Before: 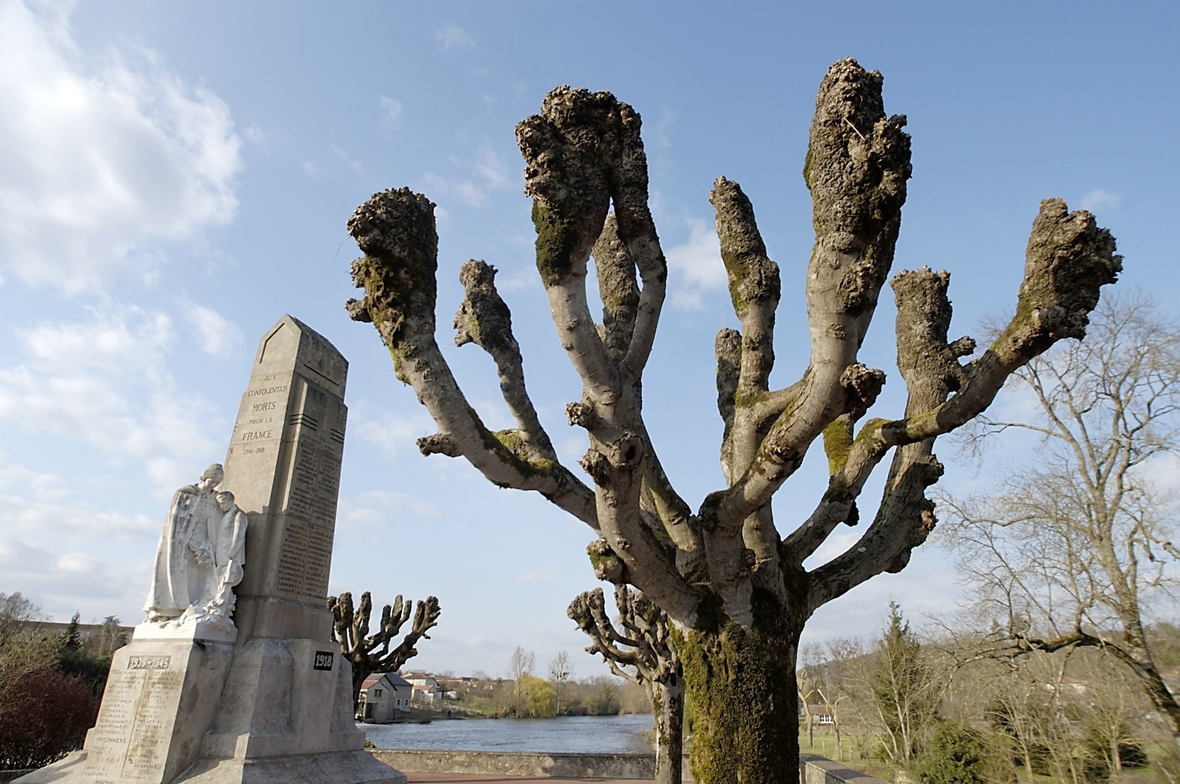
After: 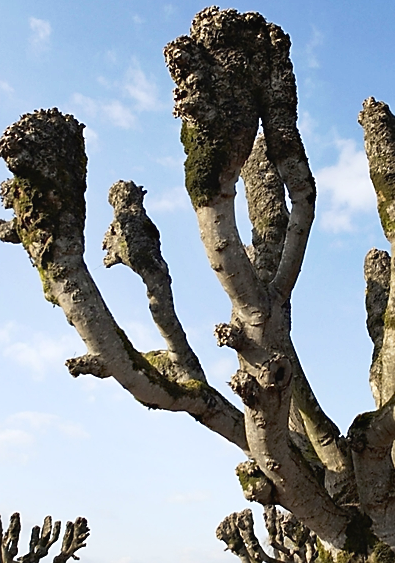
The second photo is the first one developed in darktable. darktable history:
contrast brightness saturation: contrast 0.141
tone curve: curves: ch0 [(0, 0.024) (0.119, 0.146) (0.474, 0.464) (0.718, 0.721) (0.817, 0.839) (1, 0.998)]; ch1 [(0, 0) (0.377, 0.416) (0.439, 0.451) (0.477, 0.477) (0.501, 0.497) (0.538, 0.544) (0.58, 0.602) (0.664, 0.676) (0.783, 0.804) (1, 1)]; ch2 [(0, 0) (0.38, 0.405) (0.463, 0.456) (0.498, 0.497) (0.524, 0.535) (0.578, 0.576) (0.648, 0.665) (1, 1)], preserve colors none
haze removal: strength 0.3, distance 0.25, compatibility mode true, adaptive false
crop and rotate: left 29.767%, top 10.198%, right 36.675%, bottom 17.902%
exposure: exposure 0.203 EV, compensate exposure bias true, compensate highlight preservation false
sharpen: radius 1.824, amount 0.405, threshold 1.511
